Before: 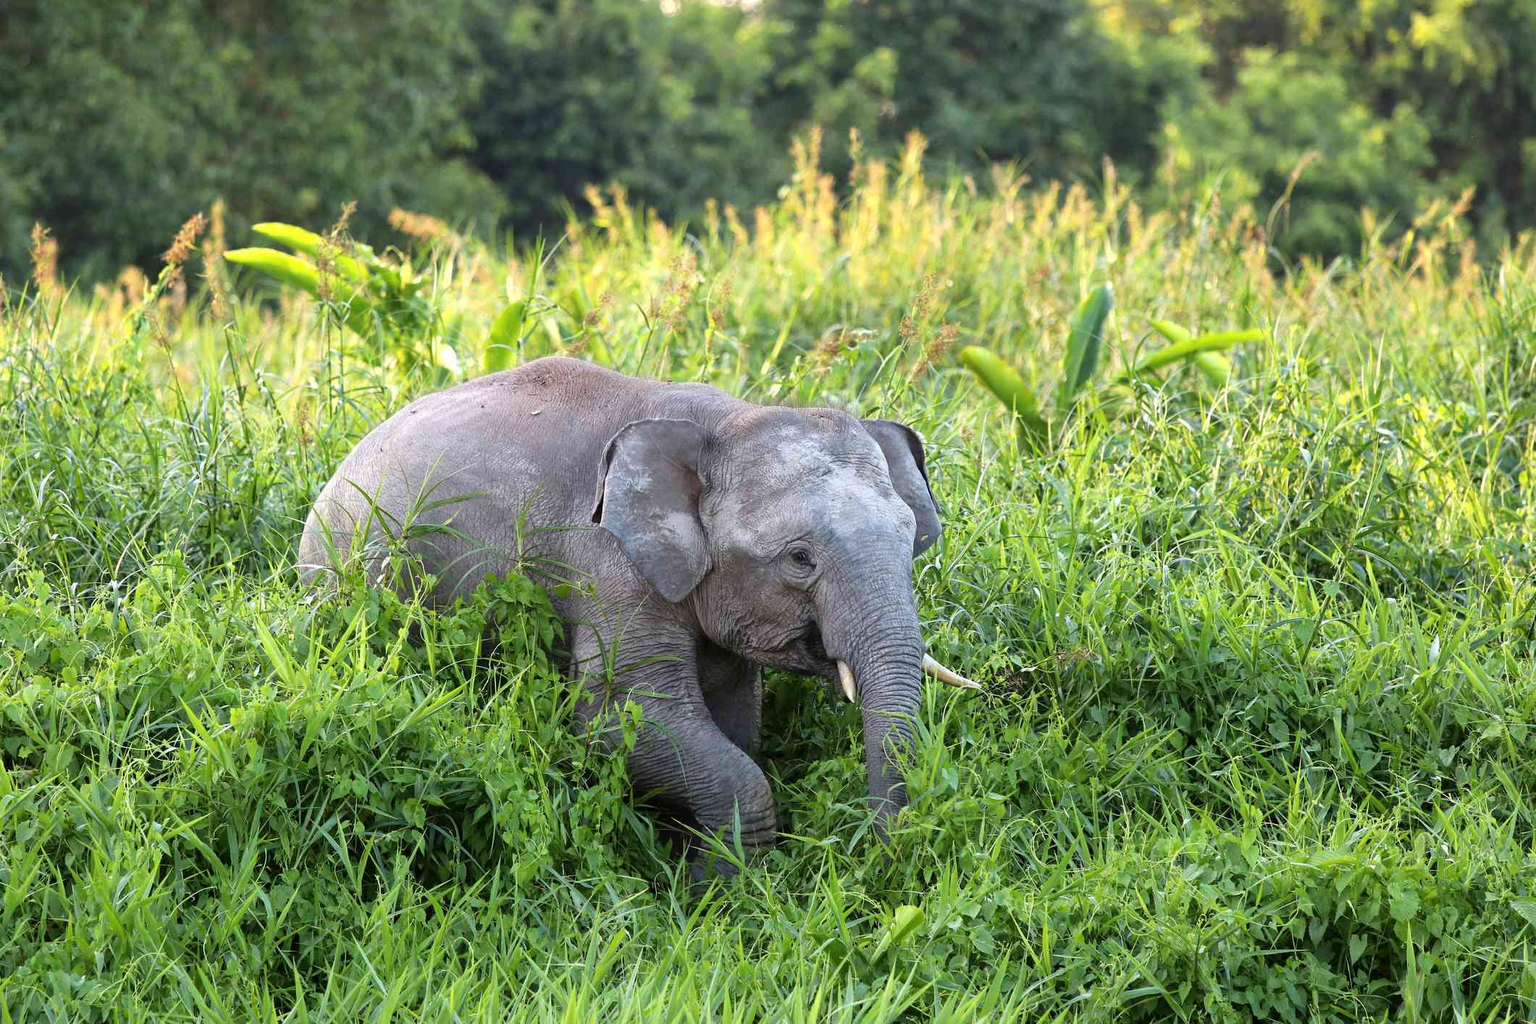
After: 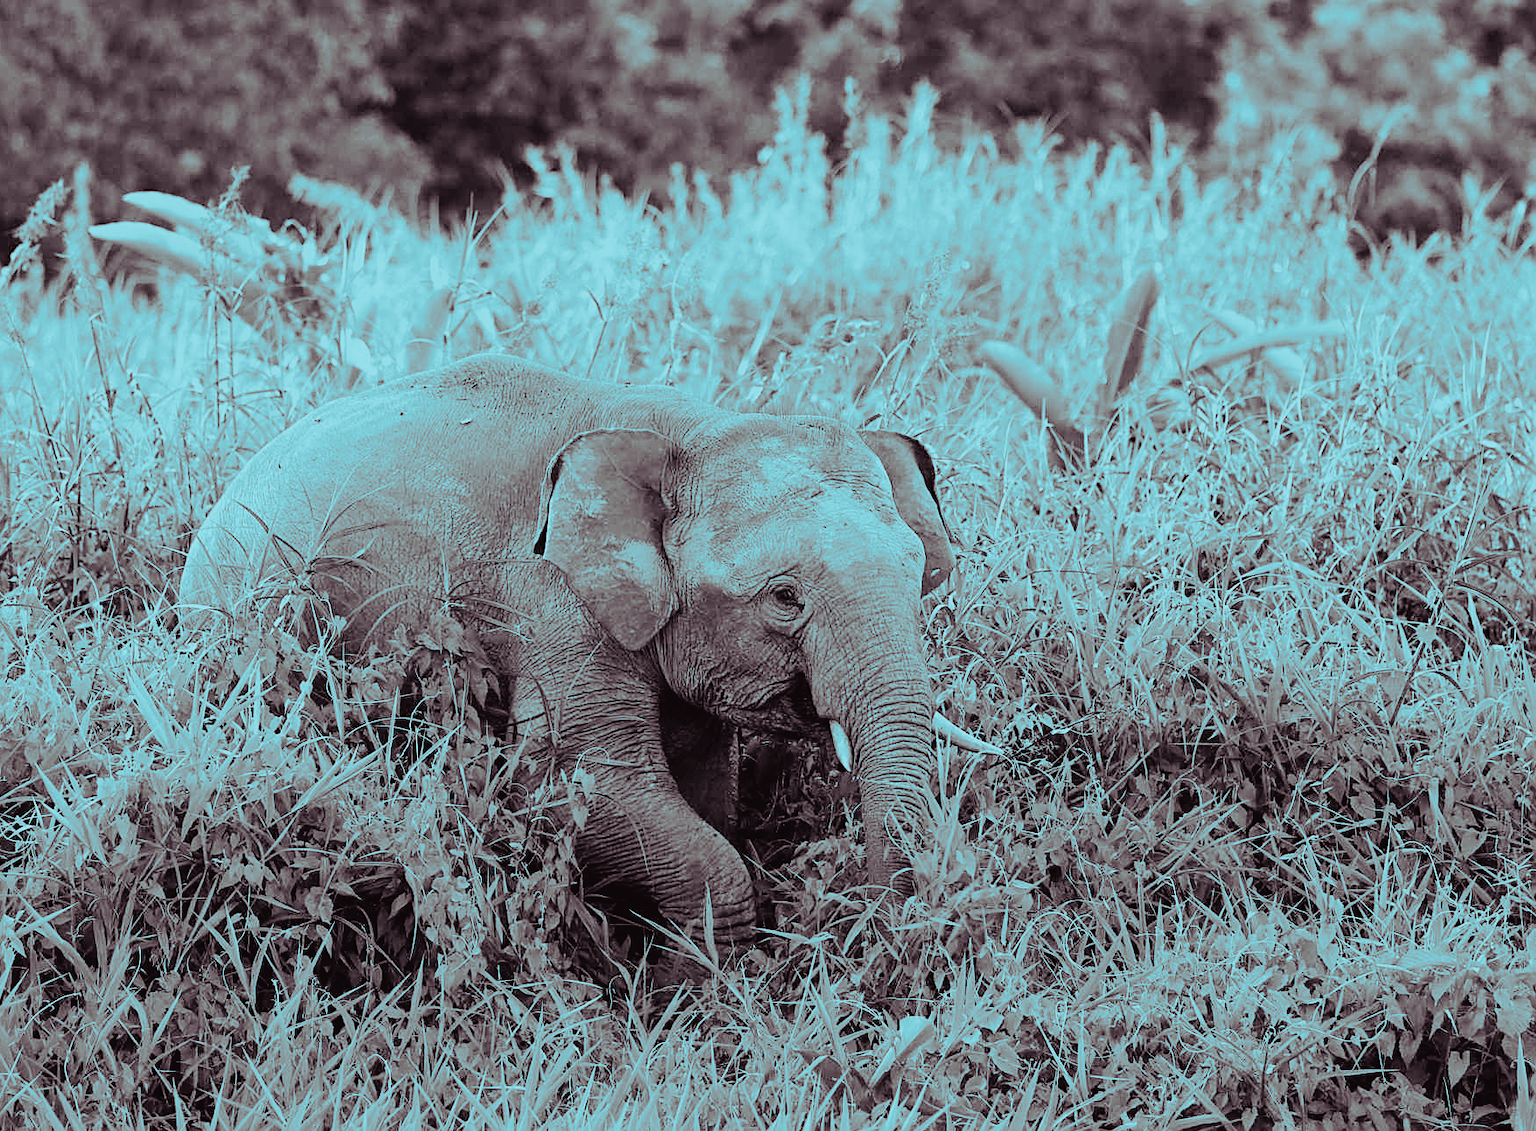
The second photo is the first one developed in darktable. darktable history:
contrast brightness saturation: contrast -0.05, saturation -0.41
tone equalizer: -8 EV -0.417 EV, -7 EV -0.389 EV, -6 EV -0.333 EV, -5 EV -0.222 EV, -3 EV 0.222 EV, -2 EV 0.333 EV, -1 EV 0.389 EV, +0 EV 0.417 EV, edges refinement/feathering 500, mask exposure compensation -1.57 EV, preserve details no
crop: left 9.807%, top 6.259%, right 7.334%, bottom 2.177%
split-toning: shadows › hue 327.6°, highlights › hue 198°, highlights › saturation 0.55, balance -21.25, compress 0%
monochrome: on, module defaults
filmic rgb: black relative exposure -6.82 EV, white relative exposure 5.89 EV, hardness 2.71
sharpen: on, module defaults
